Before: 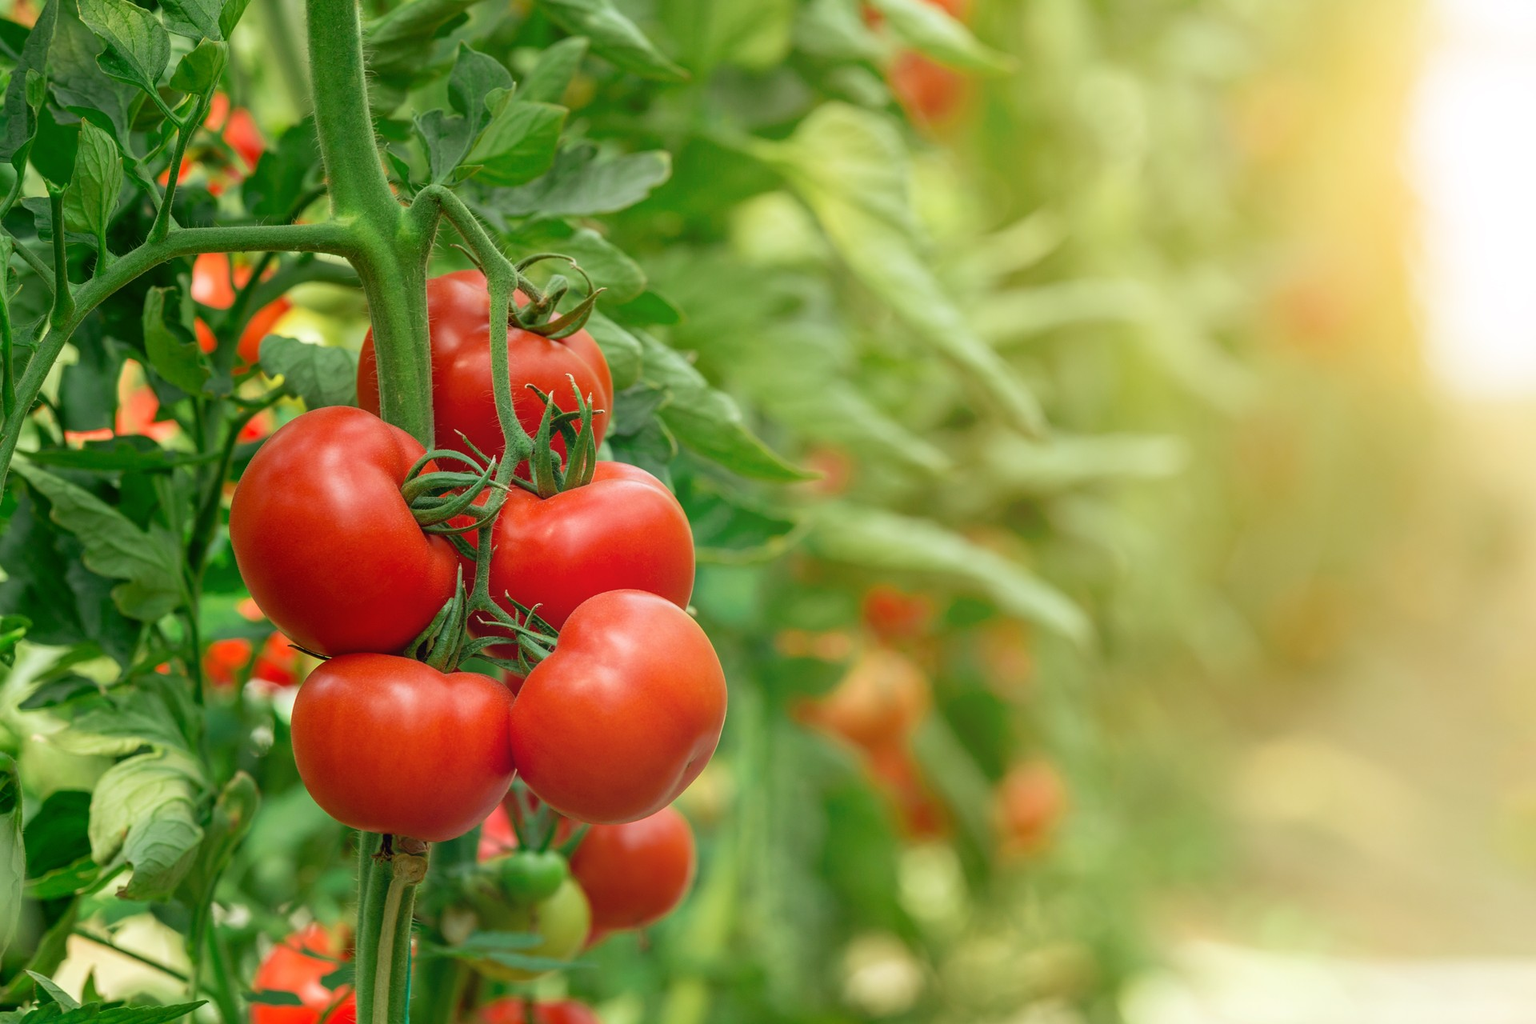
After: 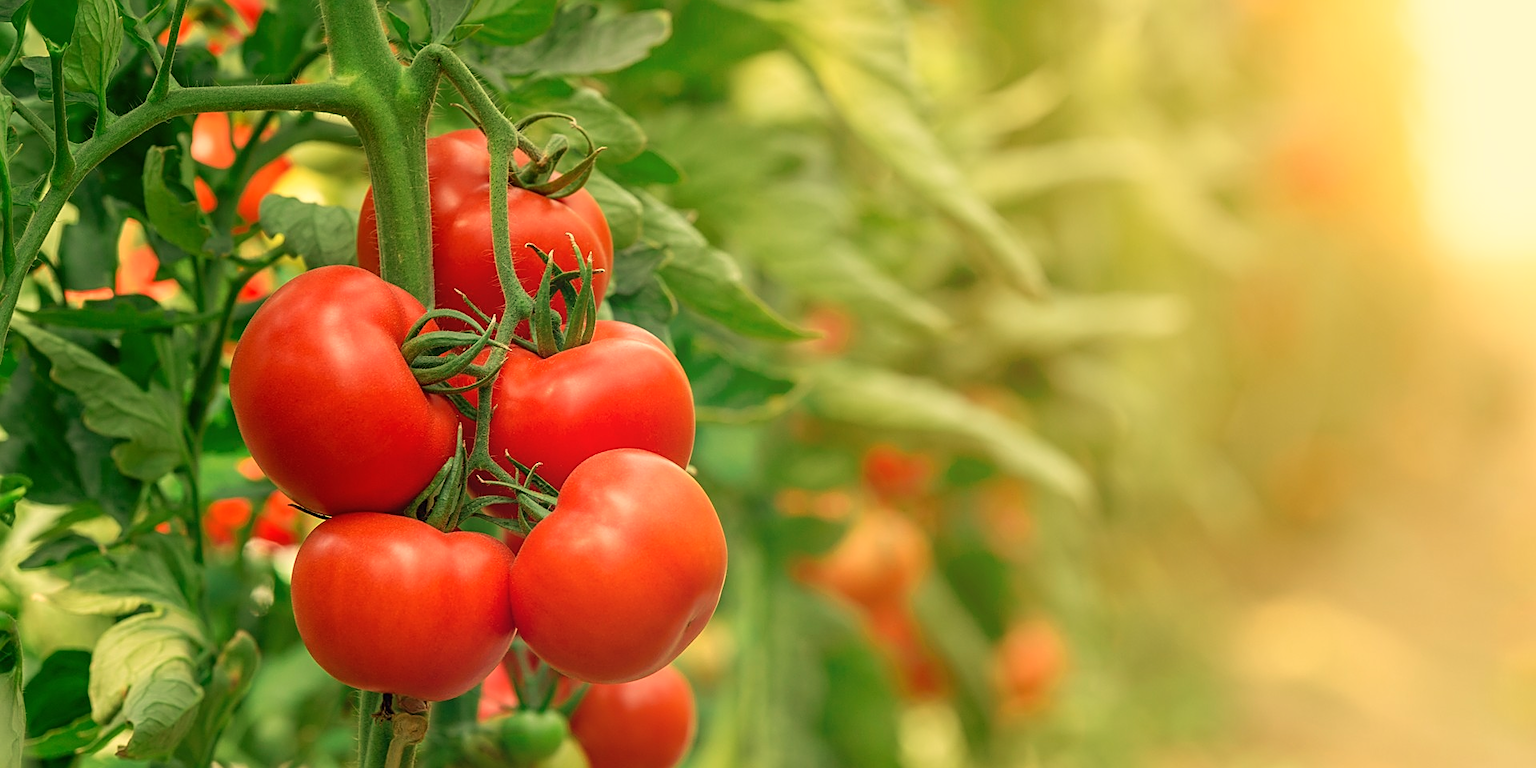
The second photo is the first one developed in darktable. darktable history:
white balance: red 1.138, green 0.996, blue 0.812
sharpen: on, module defaults
crop: top 13.819%, bottom 11.169%
bloom: size 9%, threshold 100%, strength 7%
